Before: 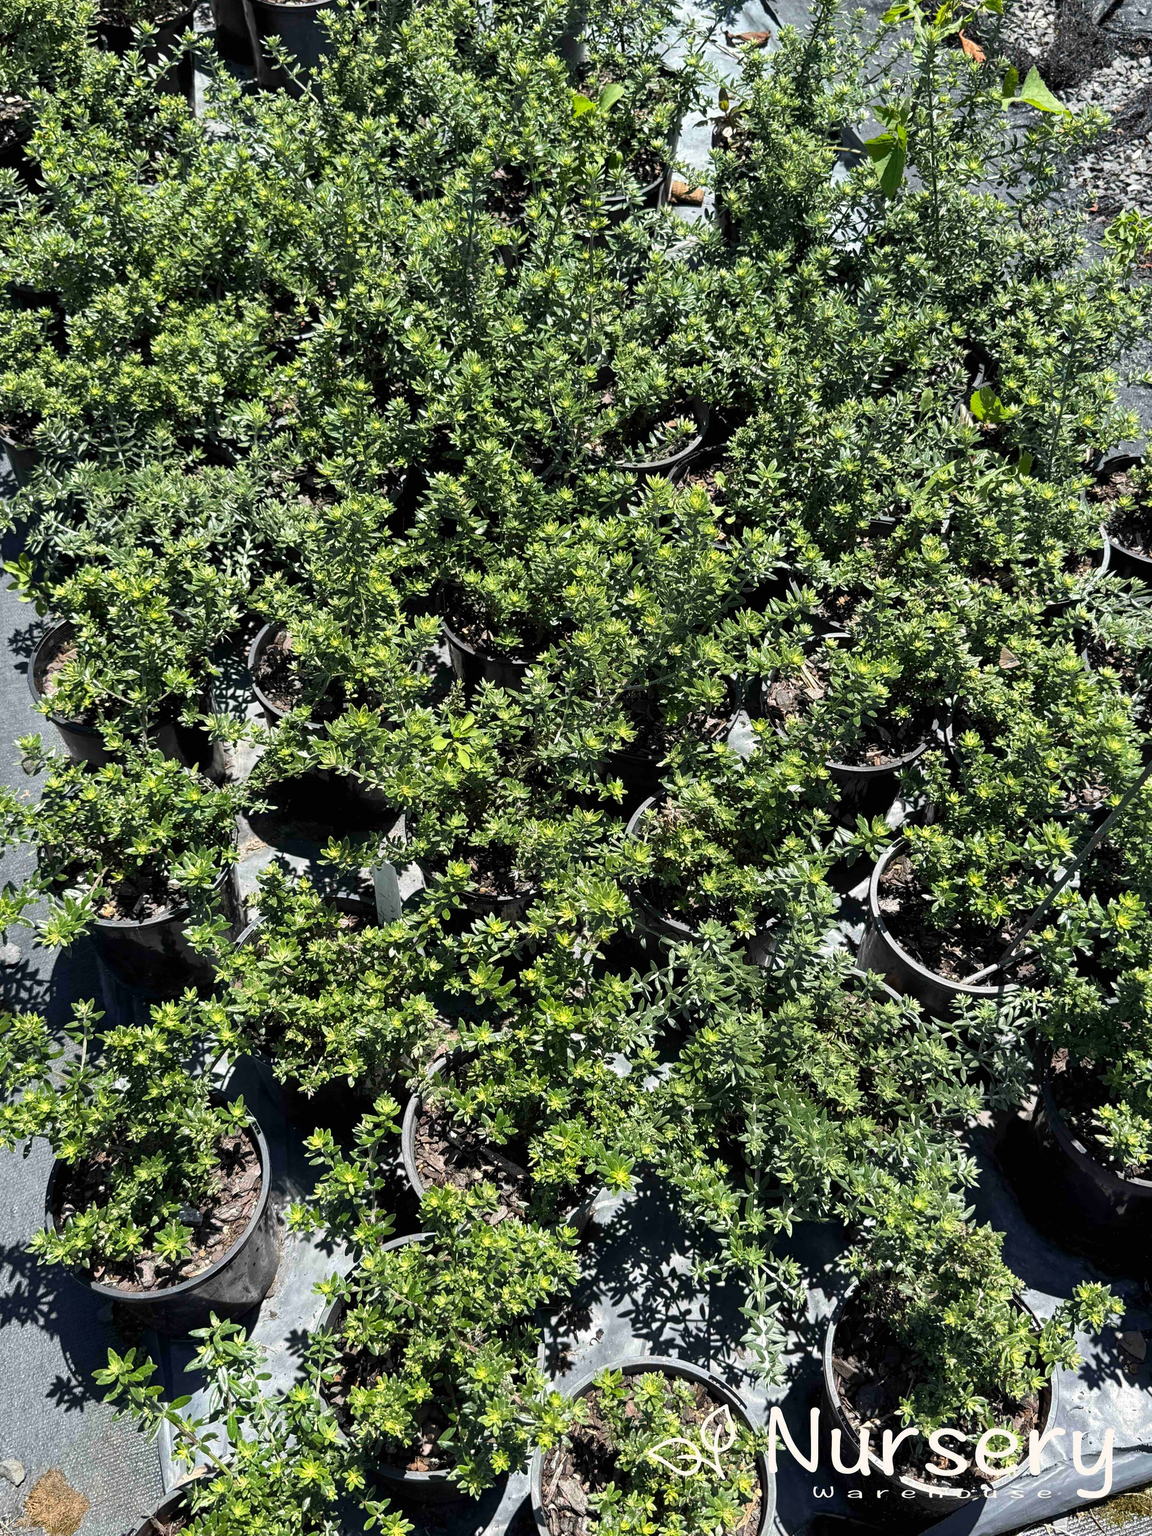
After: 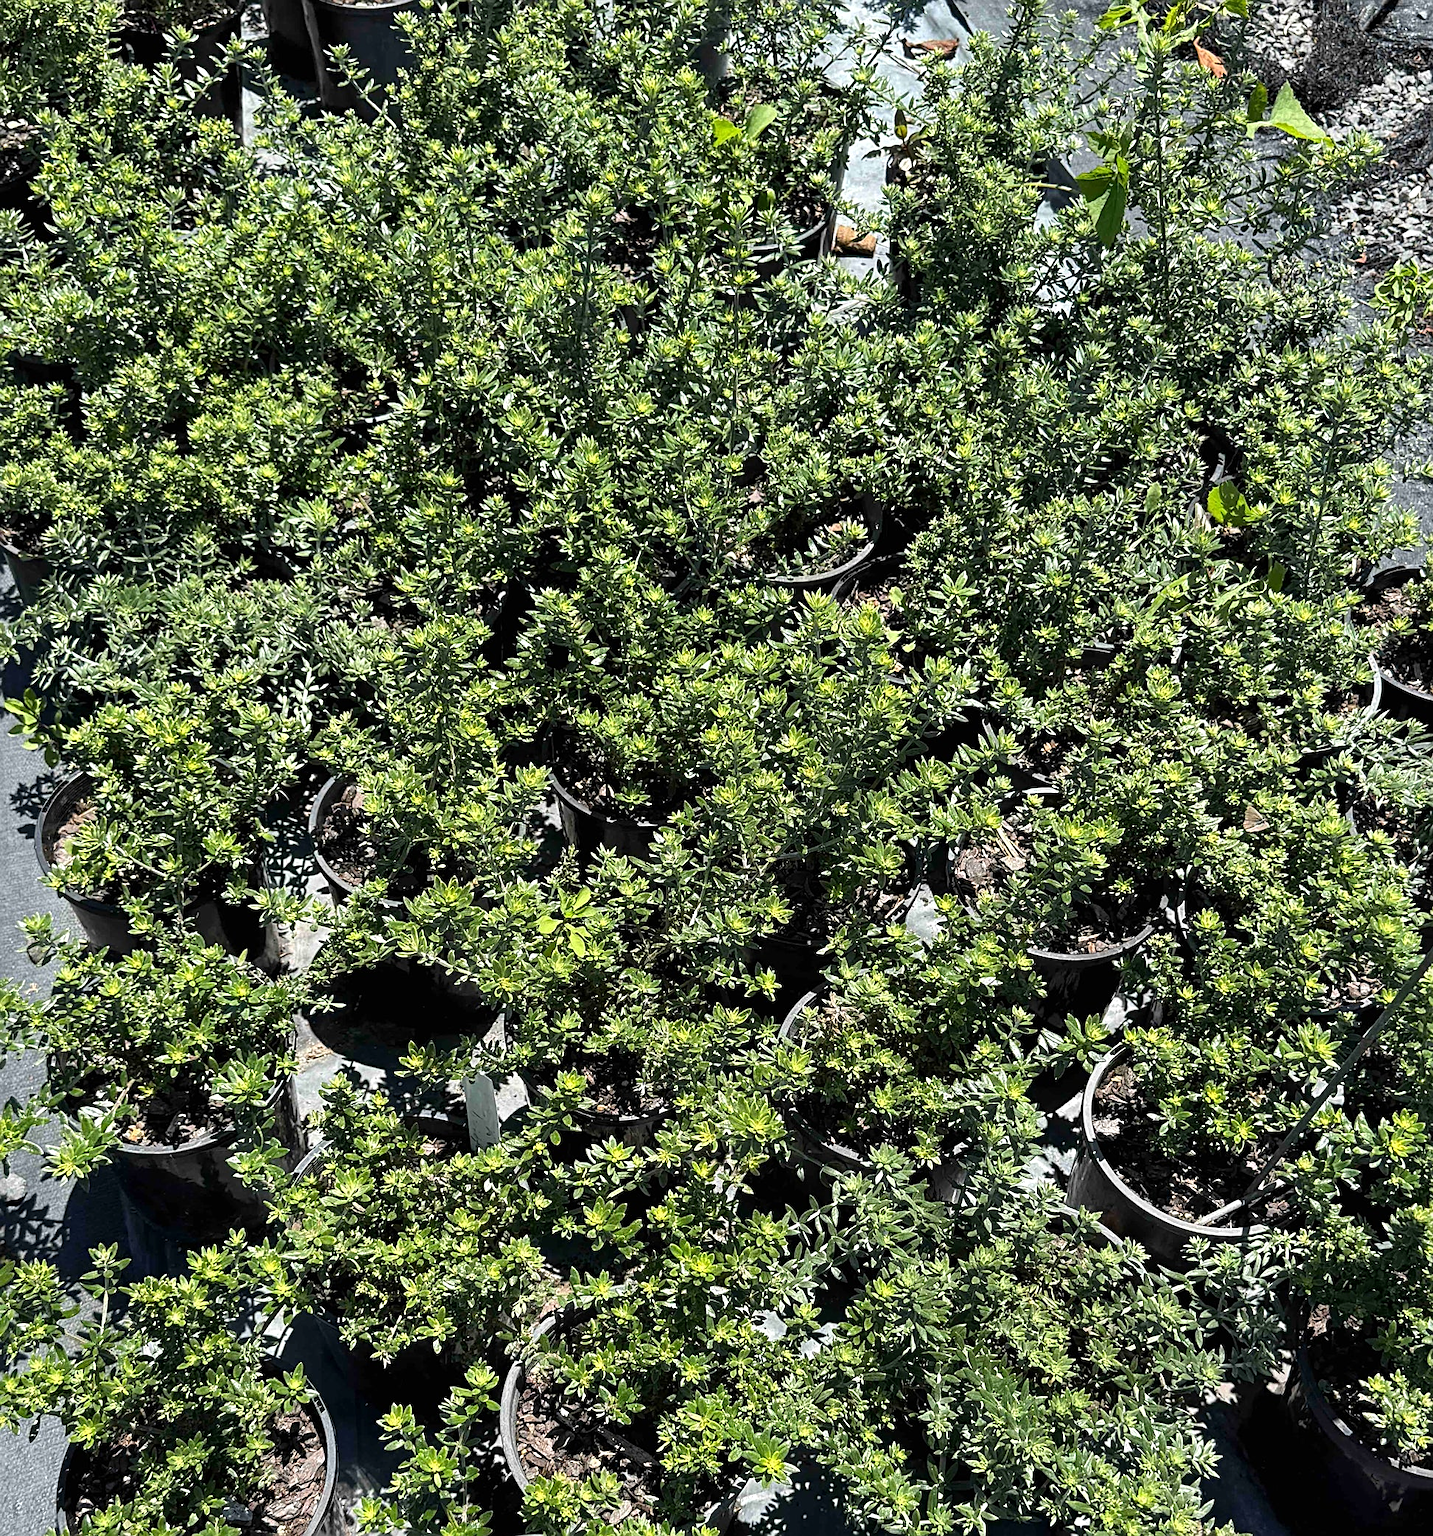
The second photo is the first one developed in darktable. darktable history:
sharpen: on, module defaults
crop: bottom 19.644%
levels: levels [0, 0.492, 0.984]
